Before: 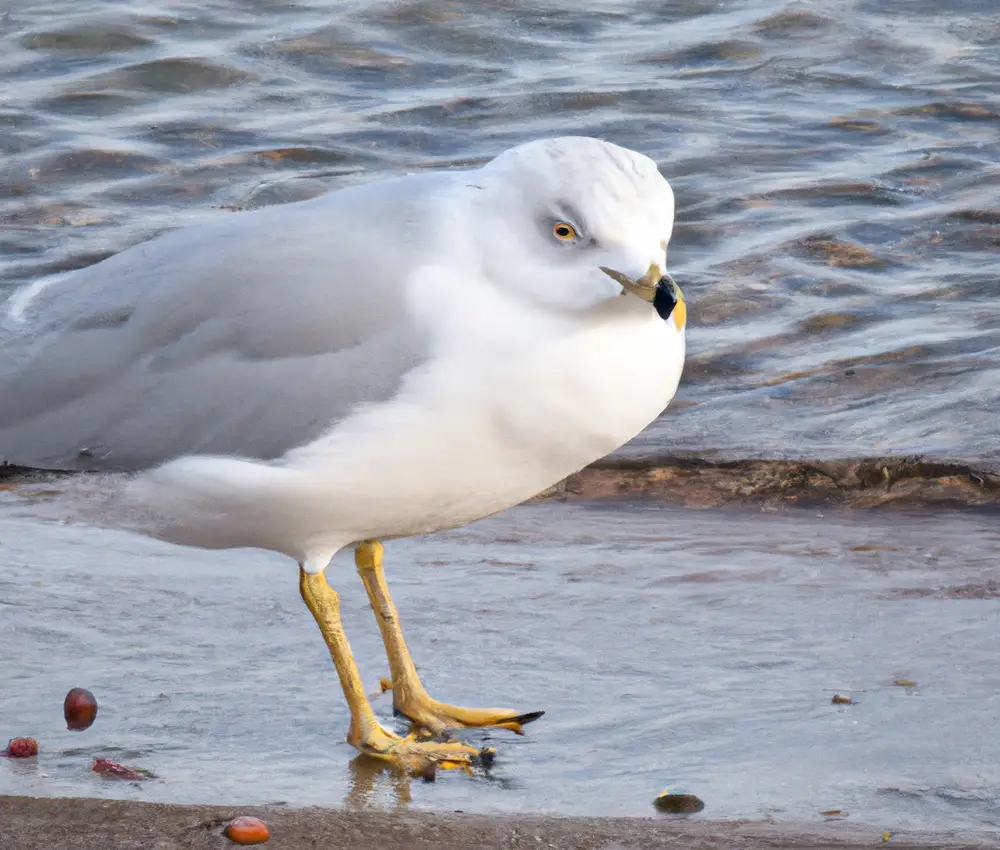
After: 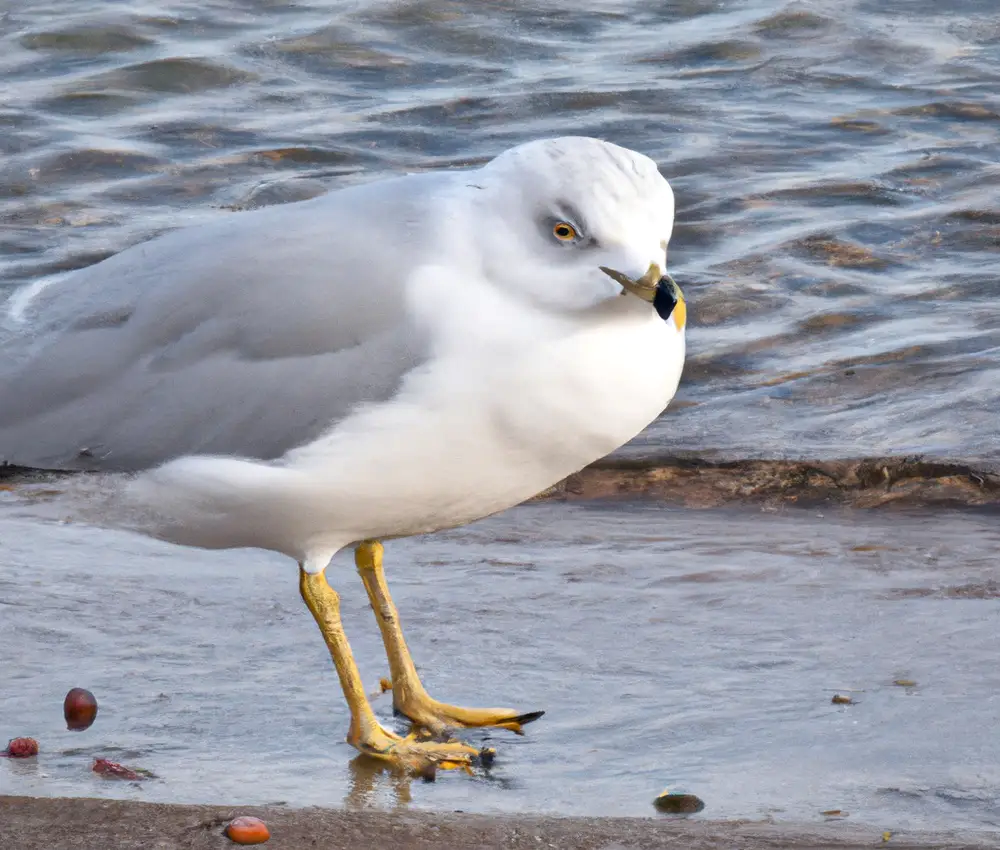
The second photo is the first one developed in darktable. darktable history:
shadows and highlights: shadows 12.42, white point adjustment 1.2, soften with gaussian
